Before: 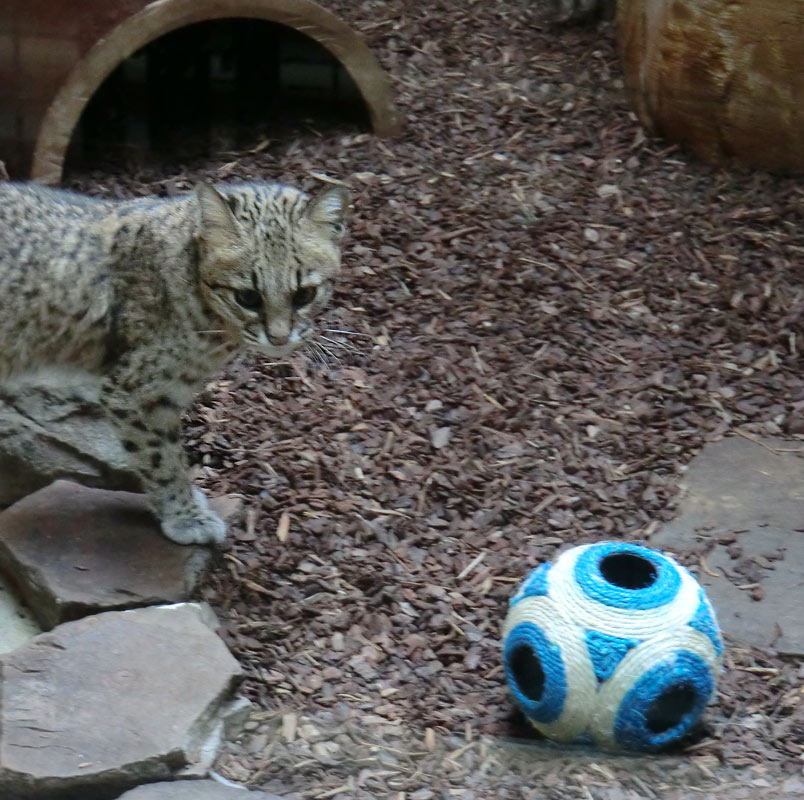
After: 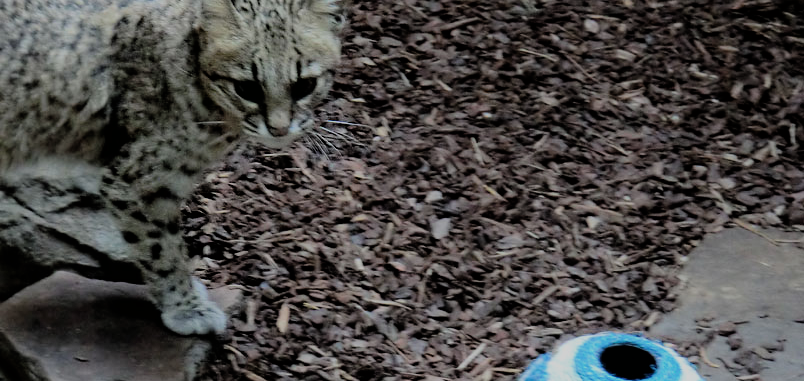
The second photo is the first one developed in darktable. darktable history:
filmic rgb: black relative exposure -4.22 EV, white relative exposure 5.15 EV, threshold 2.98 EV, hardness 2.11, contrast 1.182, enable highlight reconstruction true
crop and rotate: top 26.319%, bottom 25.956%
exposure: exposure -0.155 EV, compensate highlight preservation false
